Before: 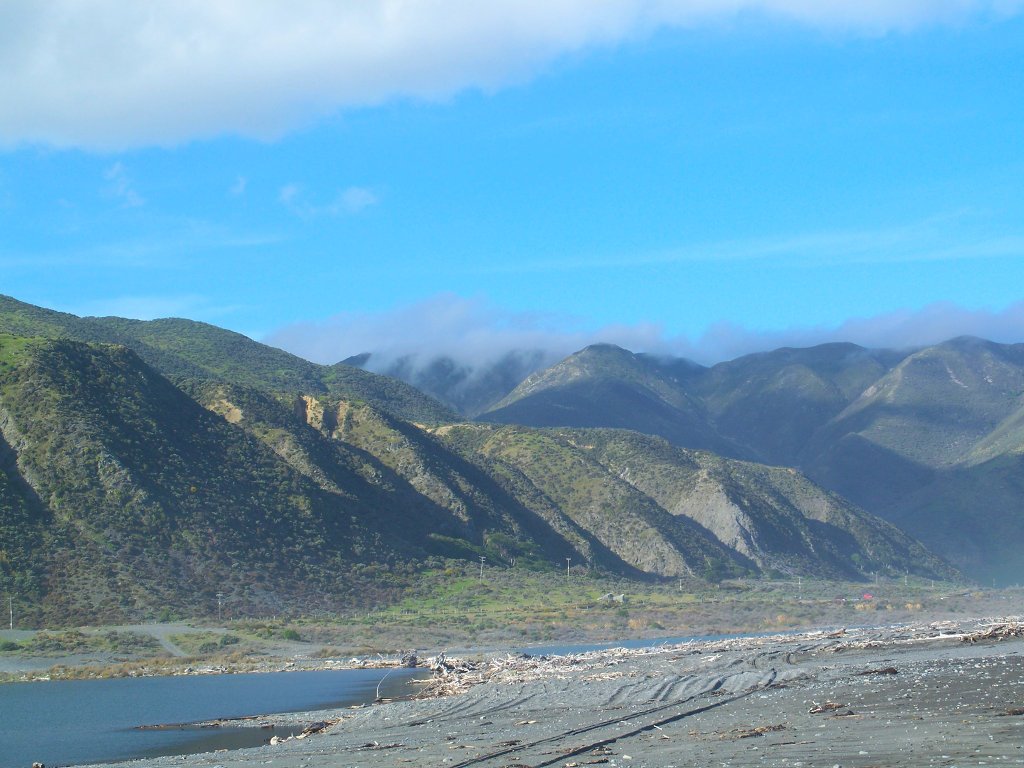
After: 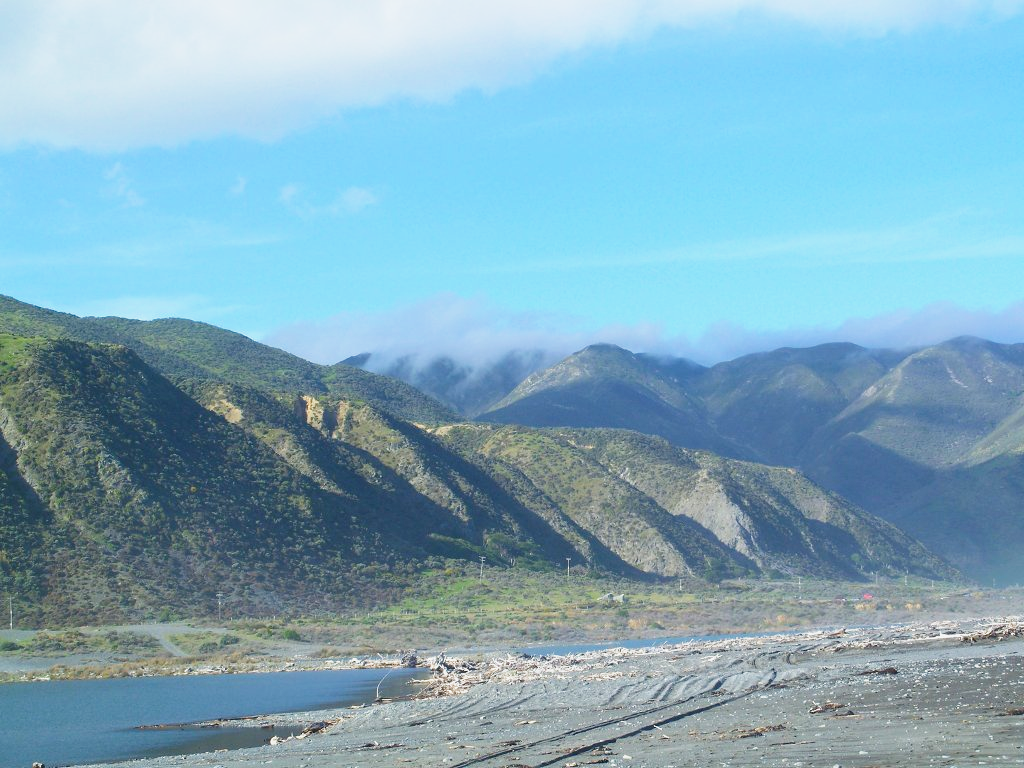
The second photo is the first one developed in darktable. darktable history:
tone curve: curves: ch0 [(0, 0) (0.091, 0.077) (0.517, 0.574) (0.745, 0.82) (0.844, 0.908) (0.909, 0.942) (1, 0.973)]; ch1 [(0, 0) (0.437, 0.404) (0.5, 0.5) (0.534, 0.554) (0.58, 0.603) (0.616, 0.649) (1, 1)]; ch2 [(0, 0) (0.442, 0.415) (0.5, 0.5) (0.535, 0.557) (0.585, 0.62) (1, 1)], preserve colors none
